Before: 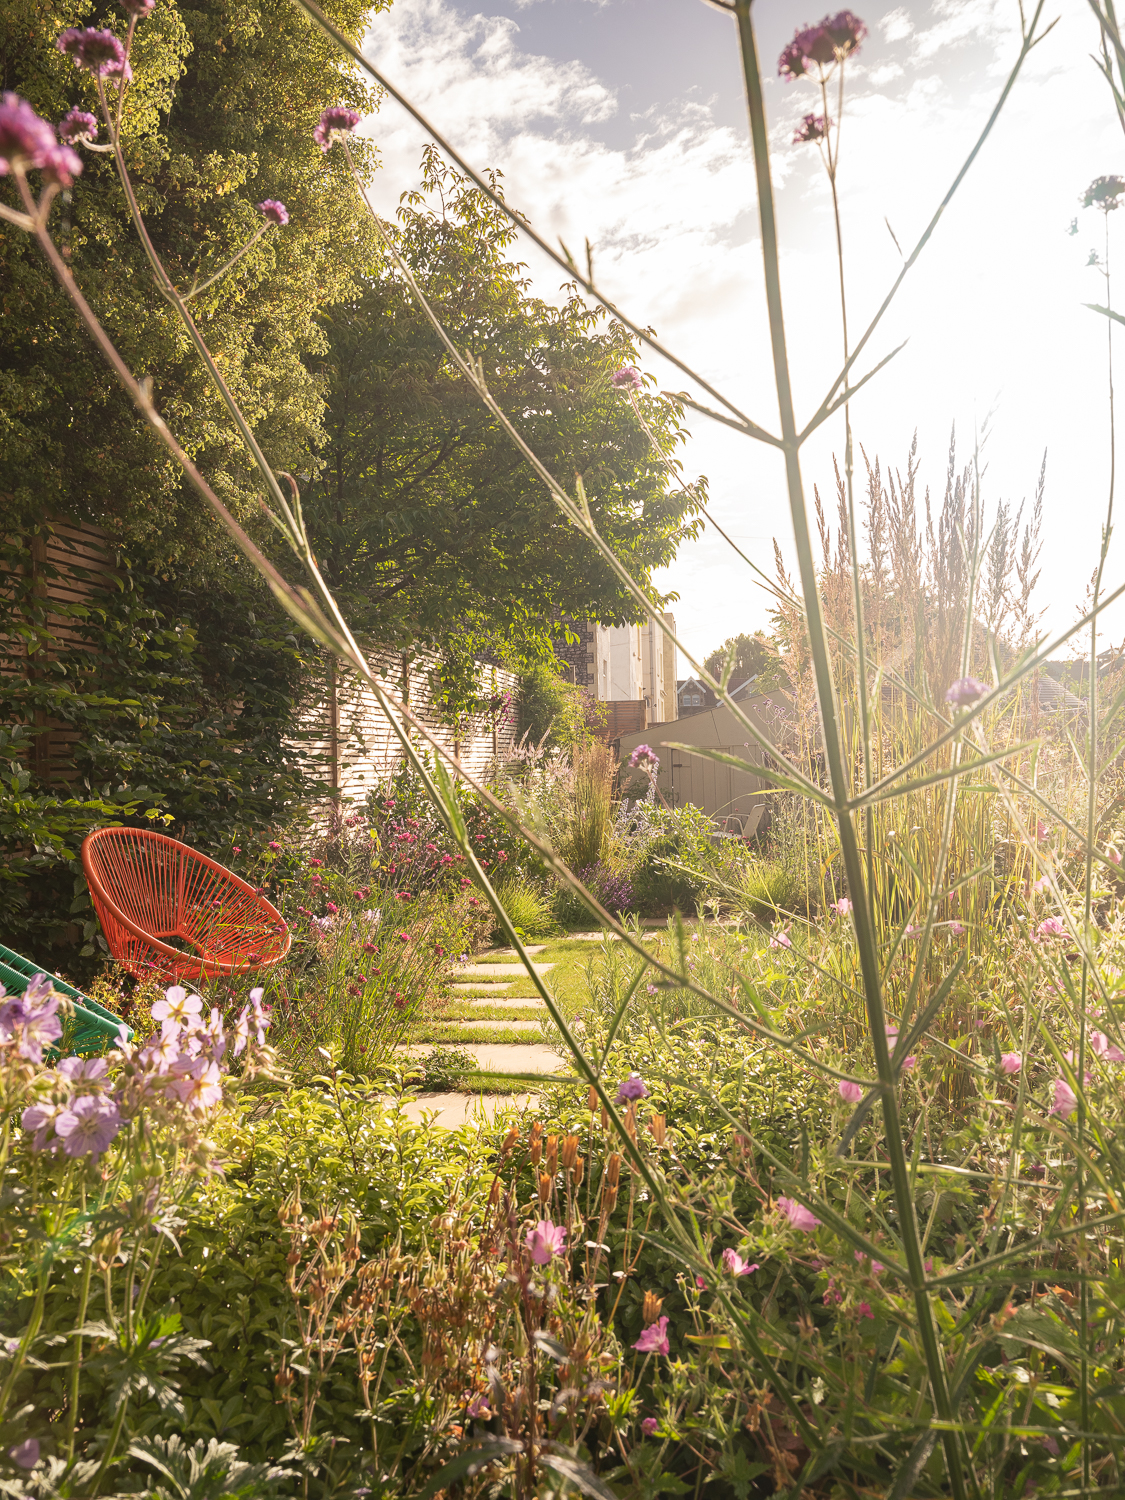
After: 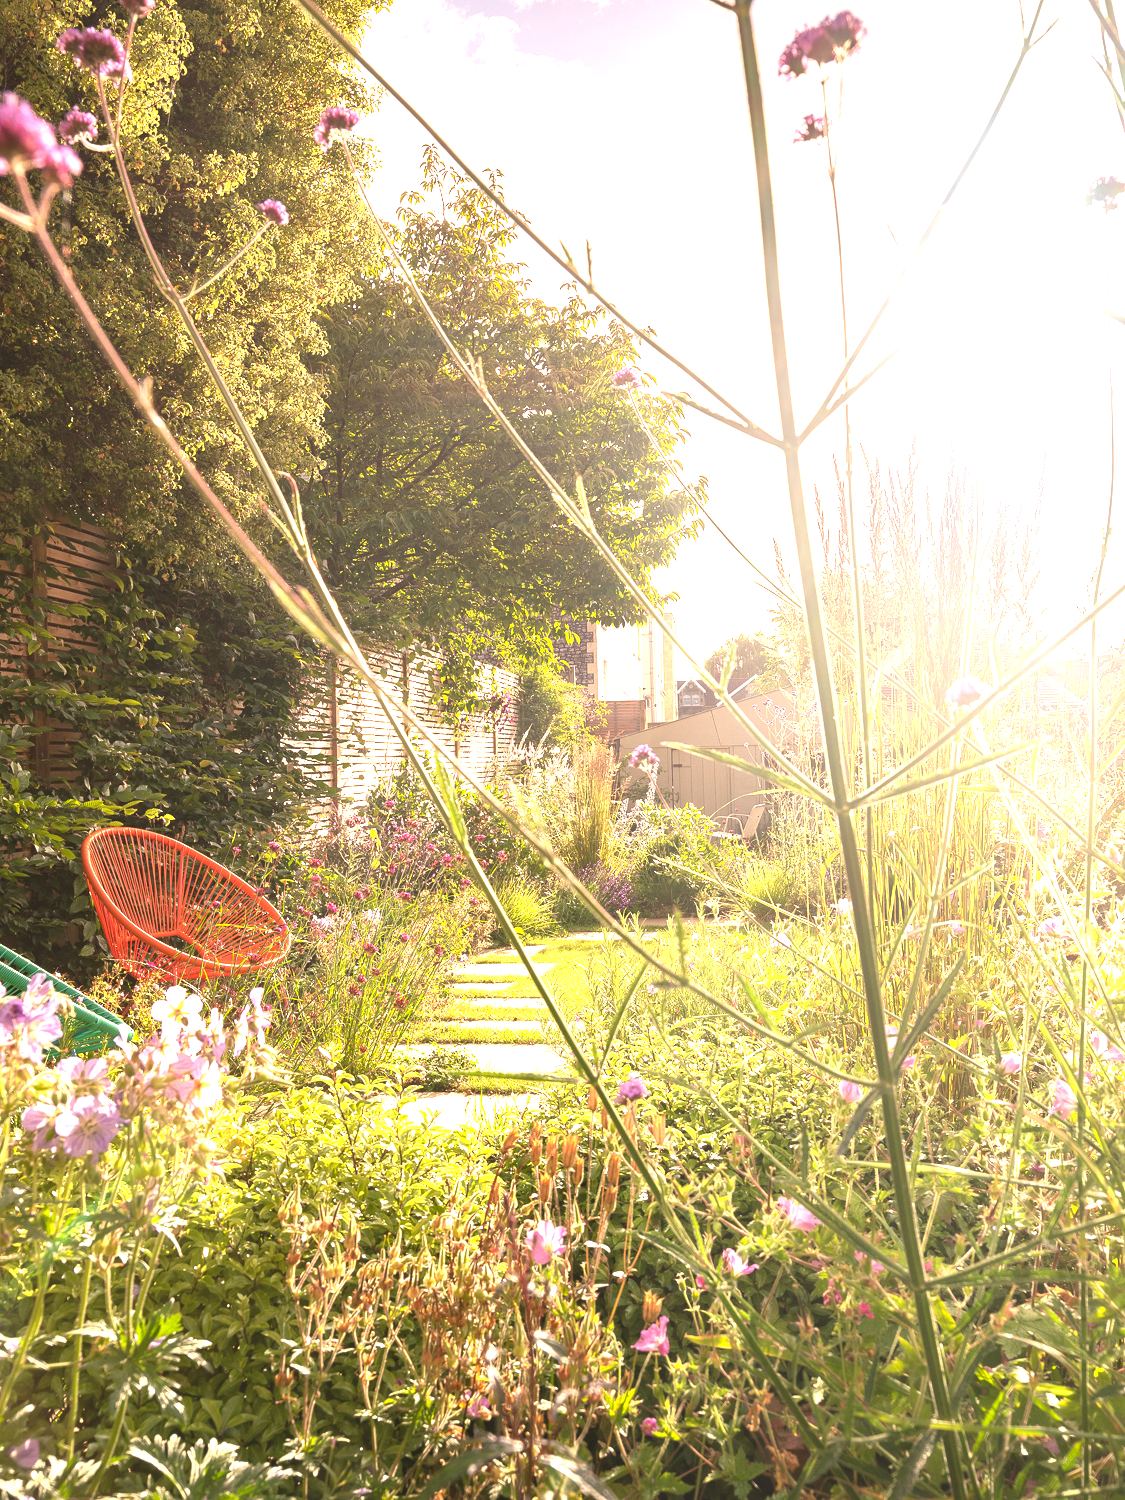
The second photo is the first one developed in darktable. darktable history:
exposure: black level correction 0, exposure 1.3 EV, compensate exposure bias true, compensate highlight preservation false
graduated density: density 0.38 EV, hardness 21%, rotation -6.11°, saturation 32%
